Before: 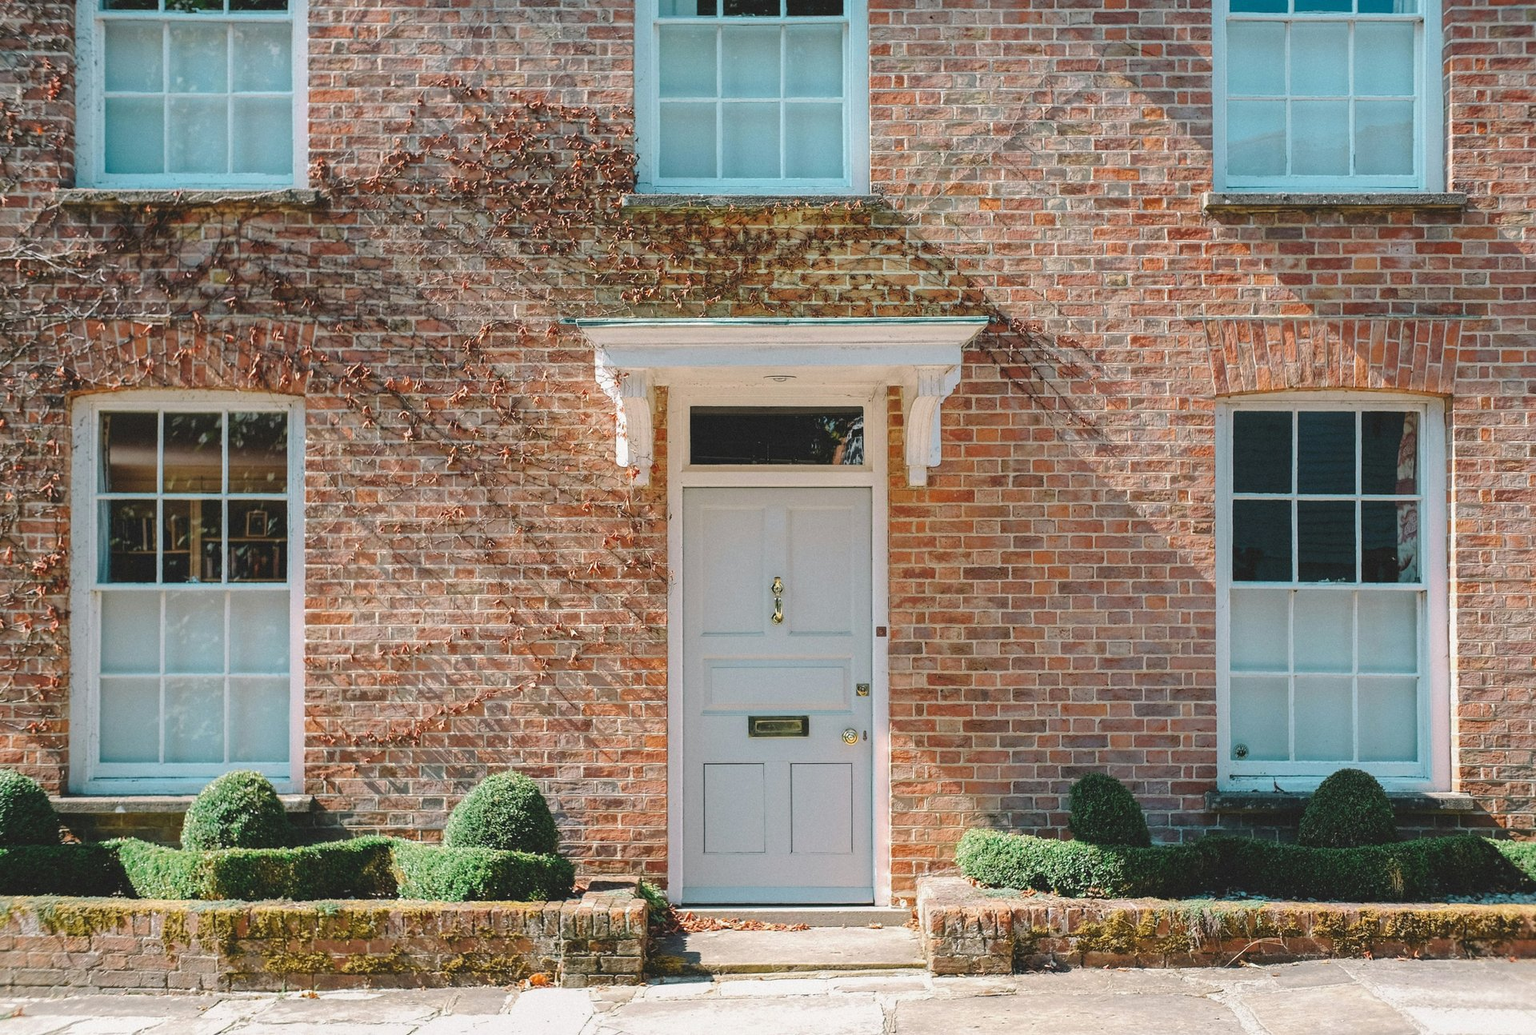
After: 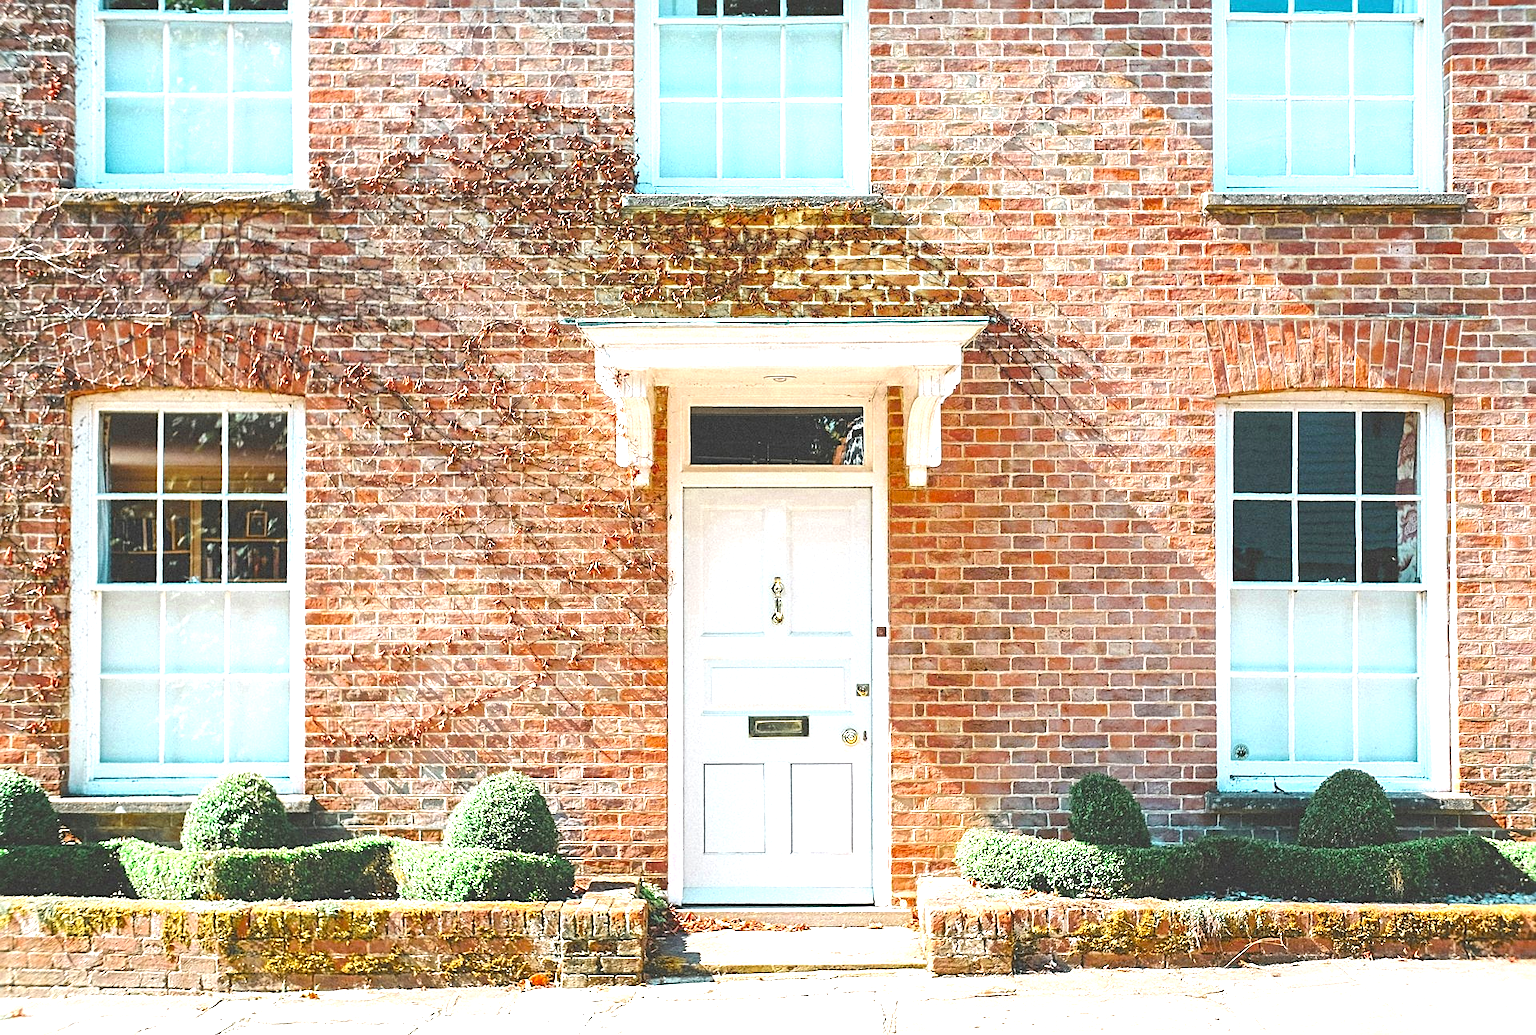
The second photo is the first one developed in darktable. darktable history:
exposure: black level correction 0, exposure 1.5 EV, compensate highlight preservation false
sharpen: on, module defaults
color zones: curves: ch0 [(0.11, 0.396) (0.195, 0.36) (0.25, 0.5) (0.303, 0.412) (0.357, 0.544) (0.75, 0.5) (0.967, 0.328)]; ch1 [(0, 0.468) (0.112, 0.512) (0.202, 0.6) (0.25, 0.5) (0.307, 0.352) (0.357, 0.544) (0.75, 0.5) (0.963, 0.524)]
